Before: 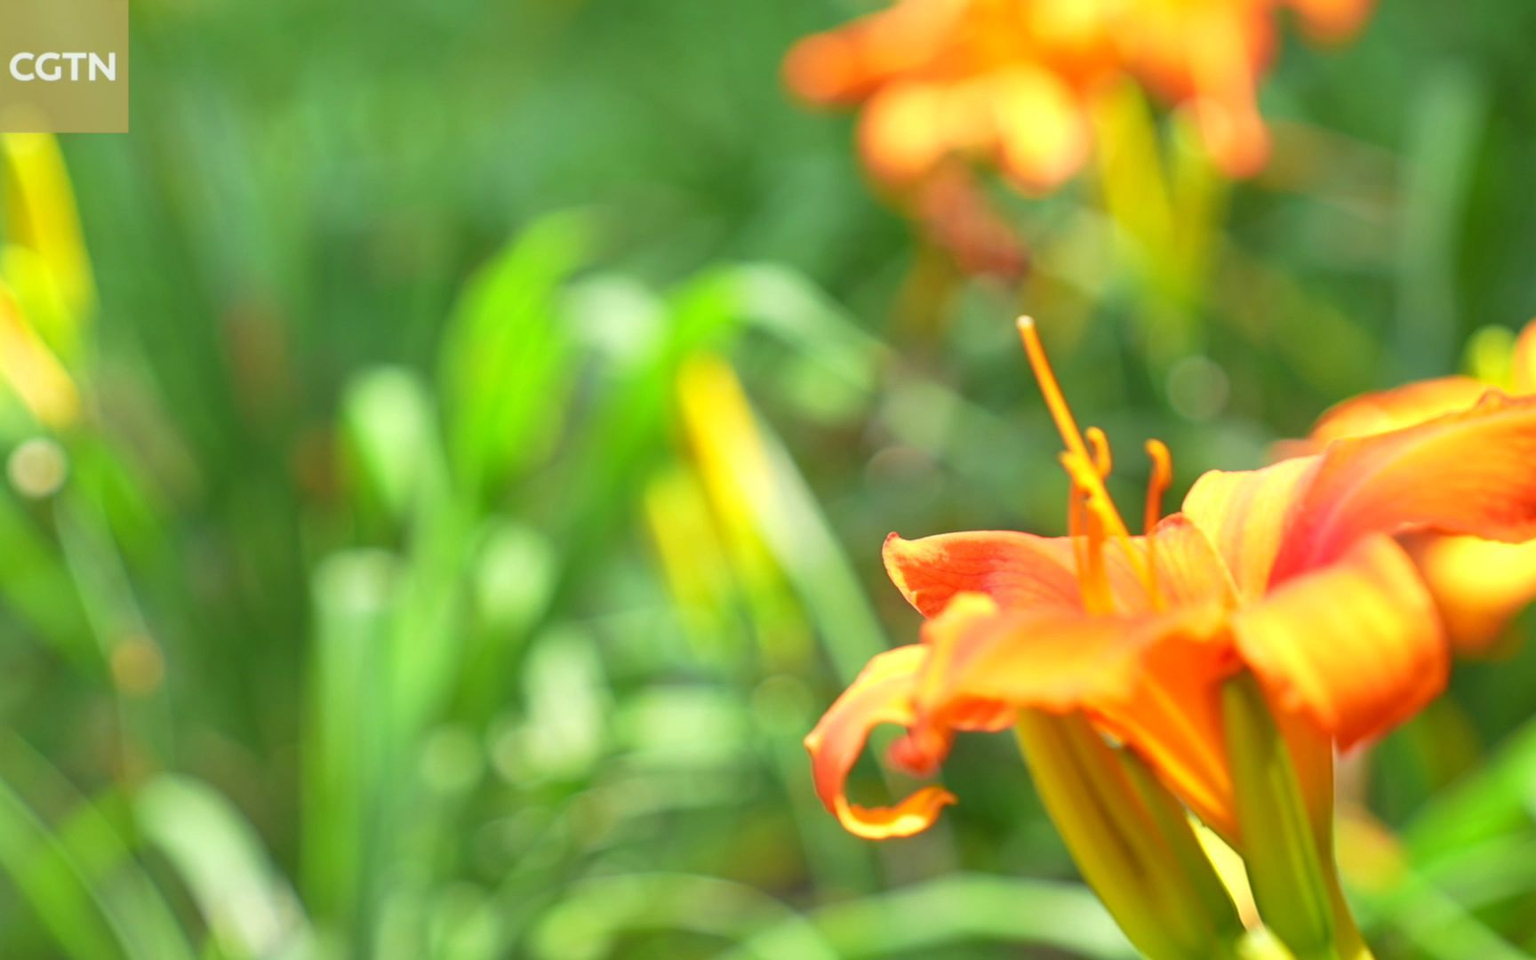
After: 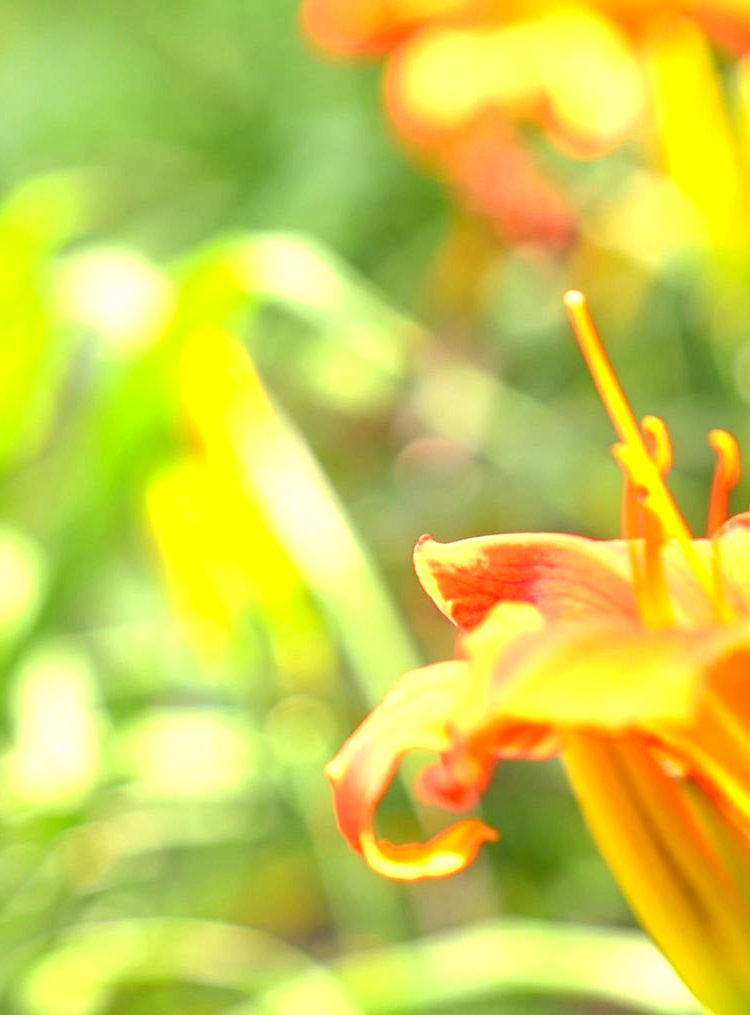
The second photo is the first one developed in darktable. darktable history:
crop: left 33.532%, top 5.964%, right 23.054%
exposure: black level correction 0, exposure 1.001 EV, compensate highlight preservation false
color correction: highlights a* 14.56, highlights b* 4.69
